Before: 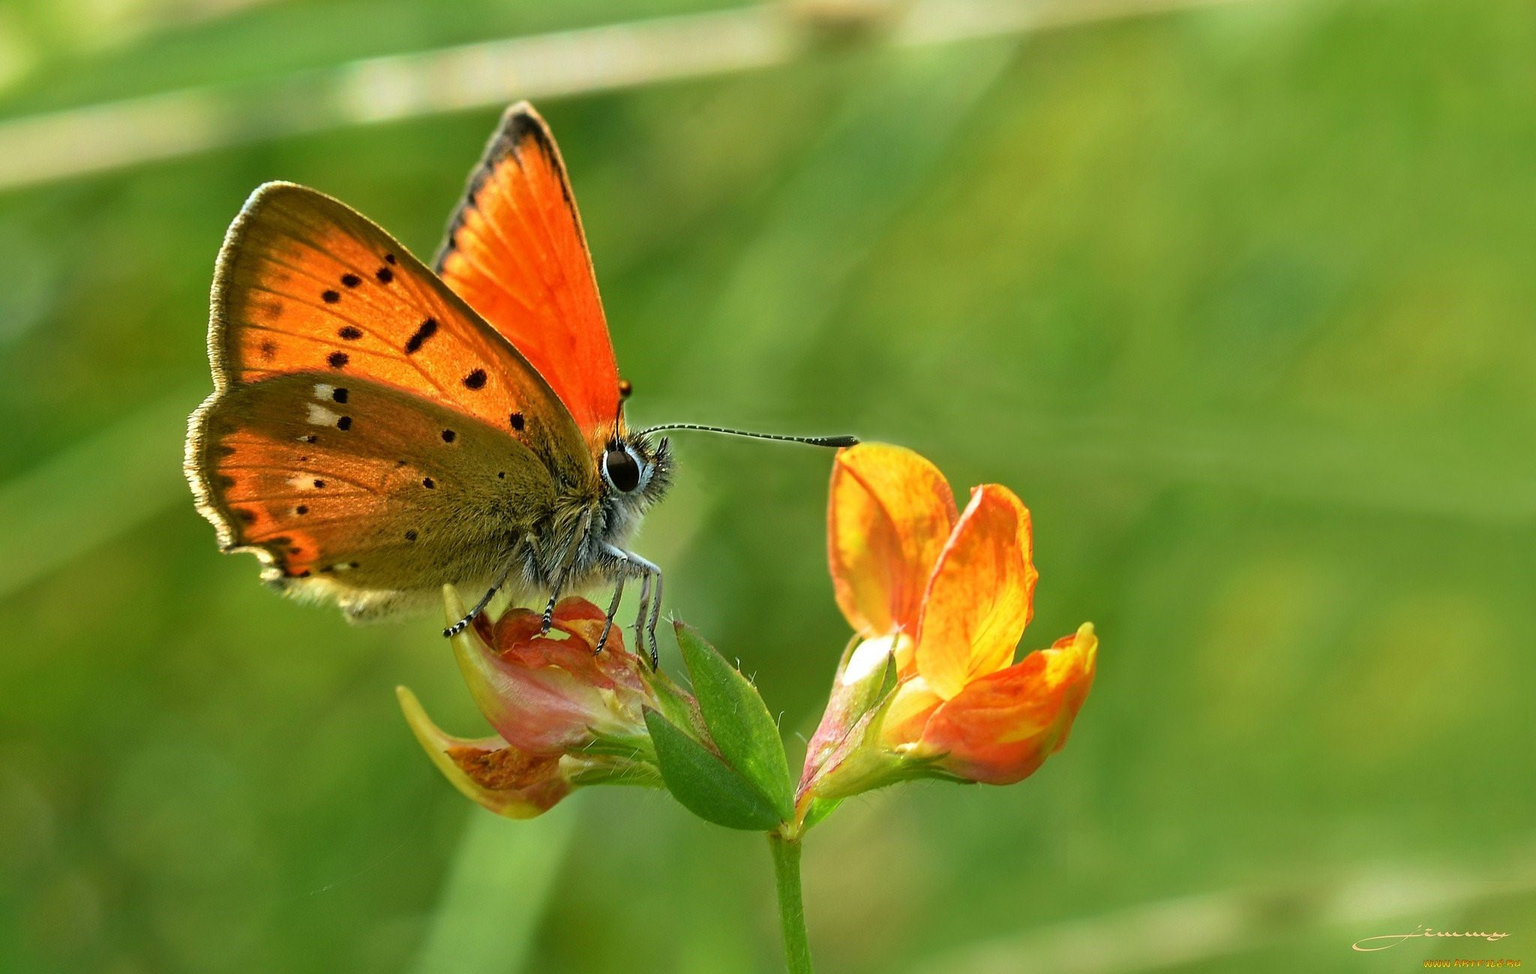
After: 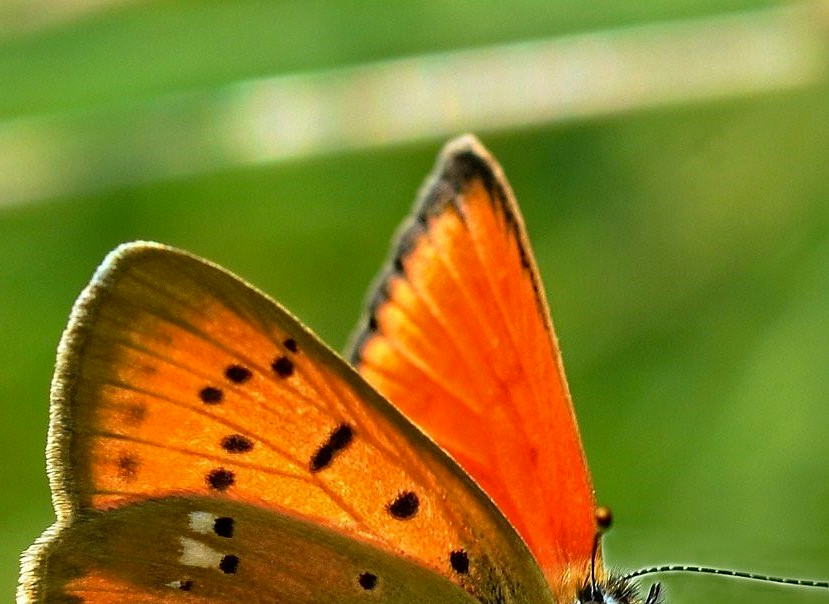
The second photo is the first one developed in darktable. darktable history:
crop and rotate: left 11.265%, top 0.07%, right 48.226%, bottom 53.32%
haze removal: strength 0.282, distance 0.251, compatibility mode true, adaptive false
